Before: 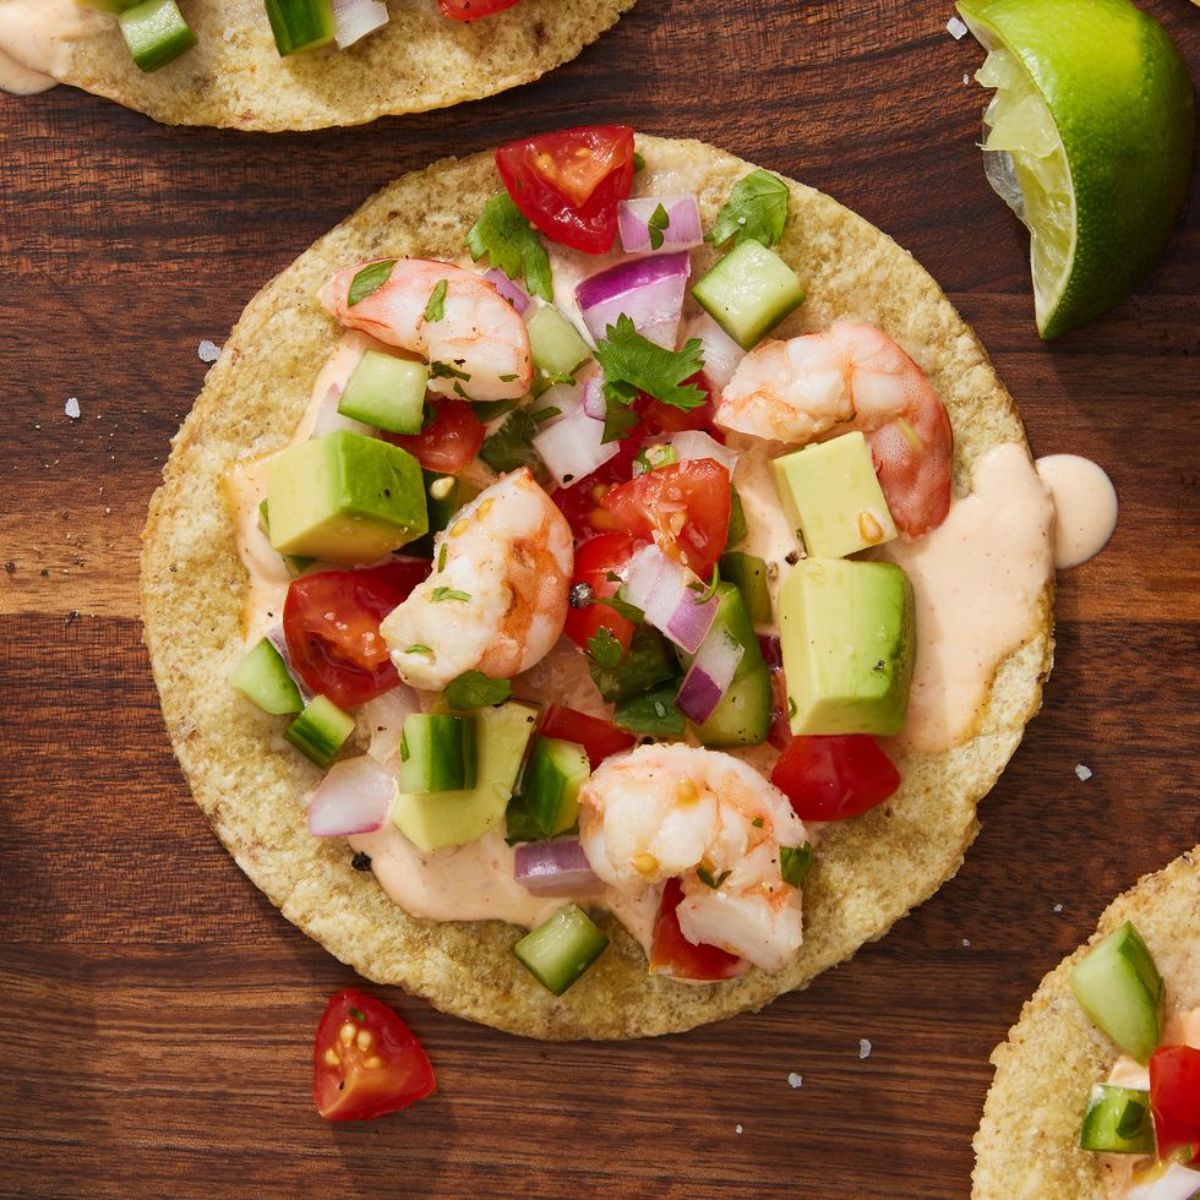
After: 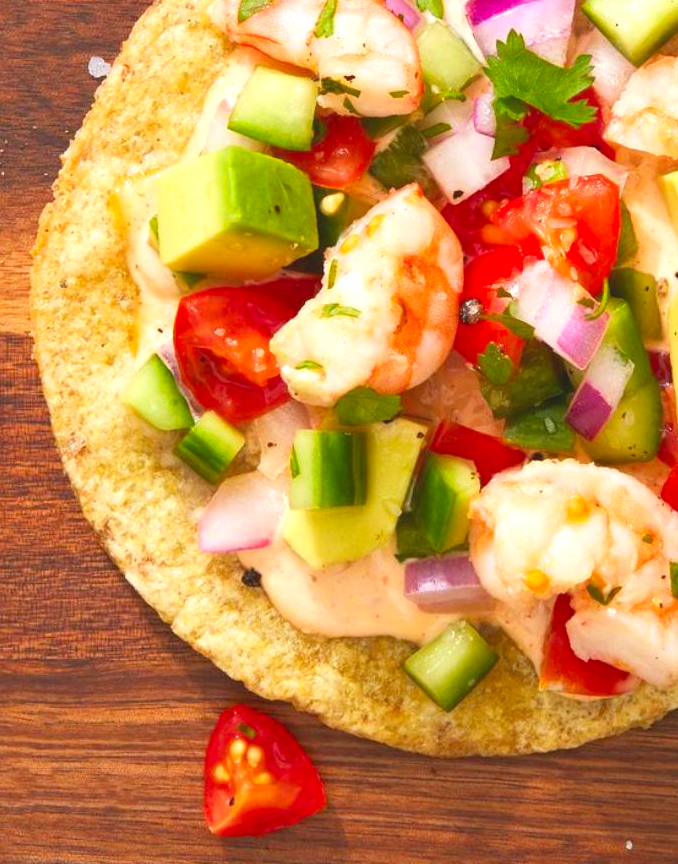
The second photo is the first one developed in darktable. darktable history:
crop: left 9.198%, top 23.704%, right 34.268%, bottom 4.275%
contrast brightness saturation: contrast -0.179, saturation 0.186
exposure: black level correction 0, exposure 0.952 EV, compensate highlight preservation false
